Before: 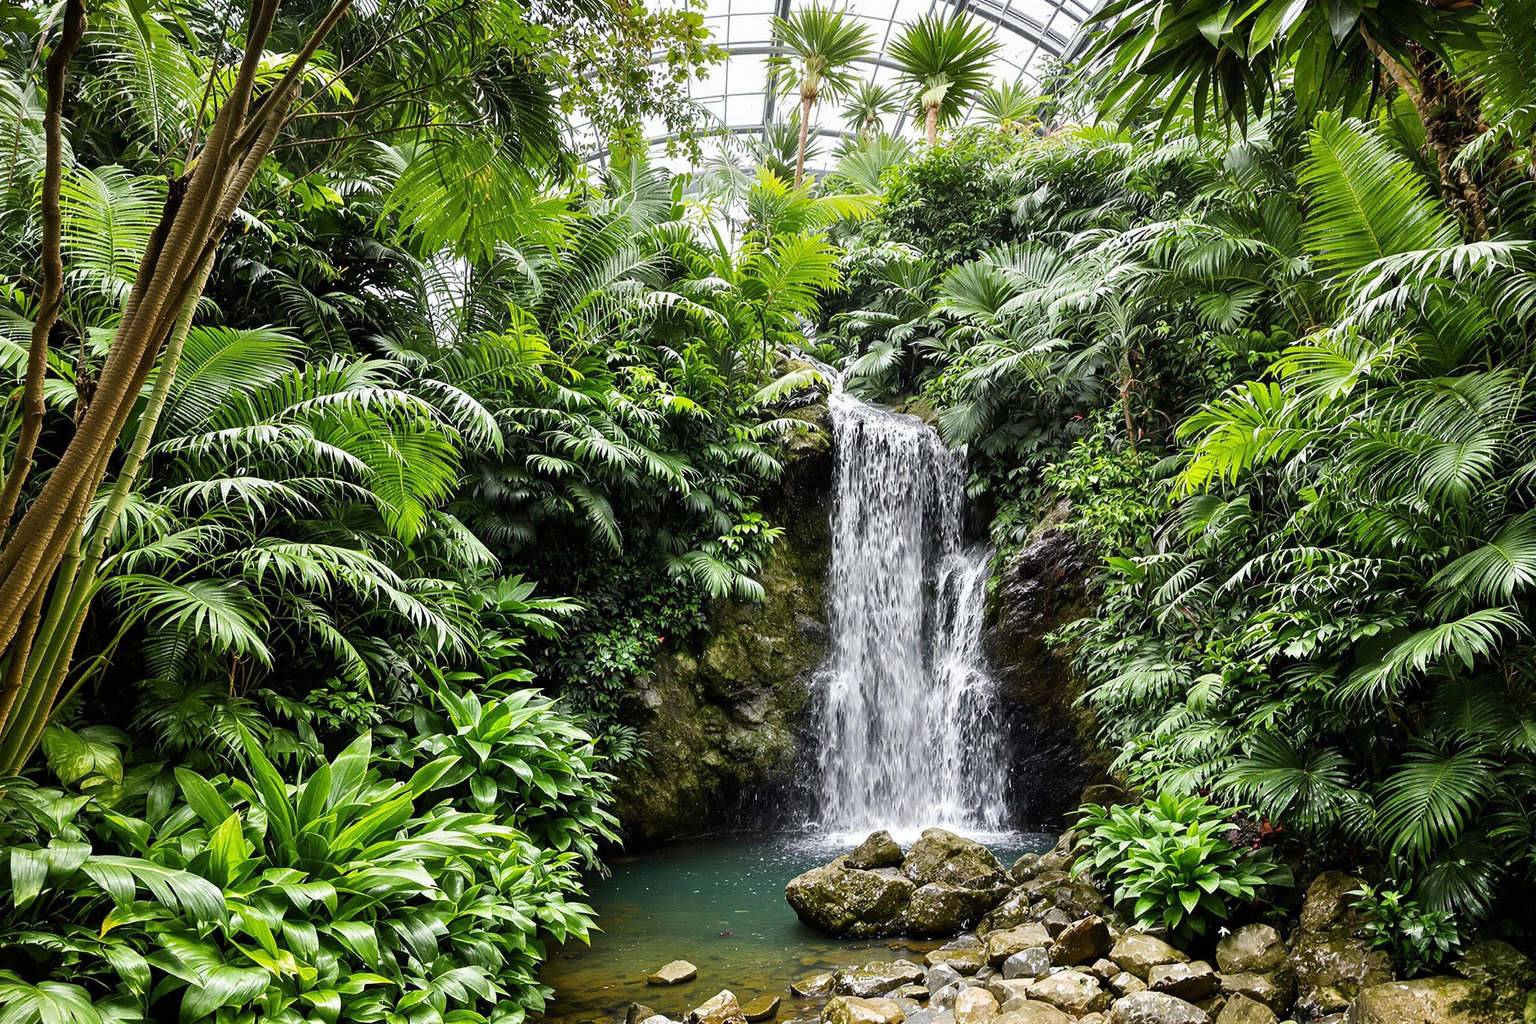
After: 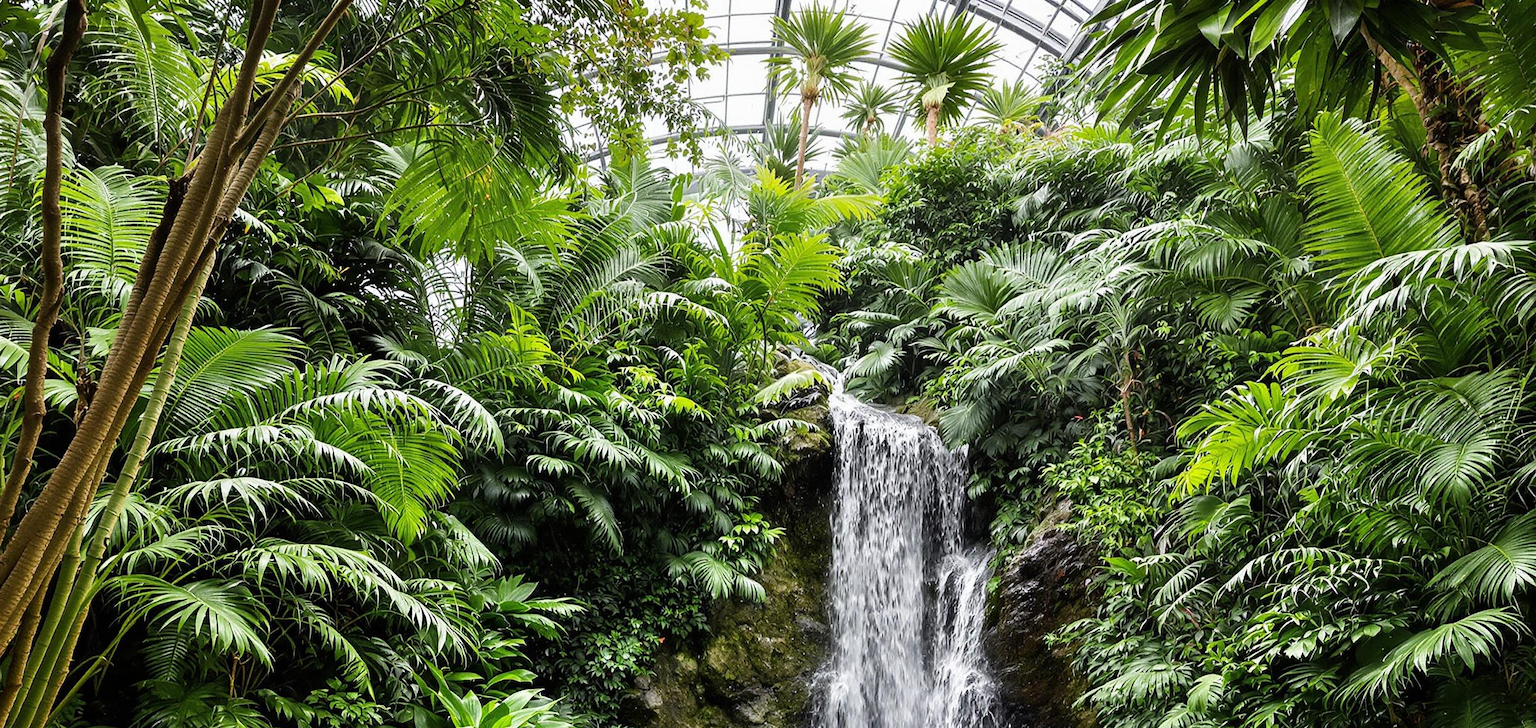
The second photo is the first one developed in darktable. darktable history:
crop: right 0%, bottom 28.863%
